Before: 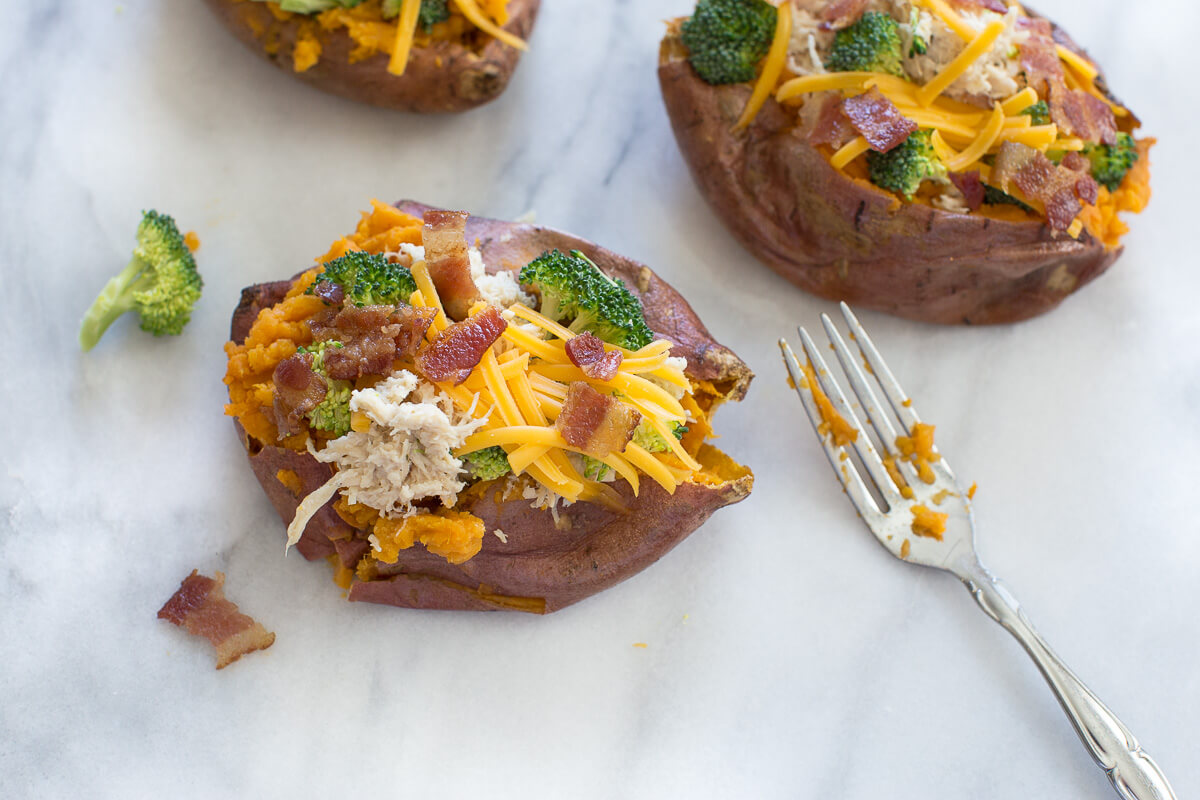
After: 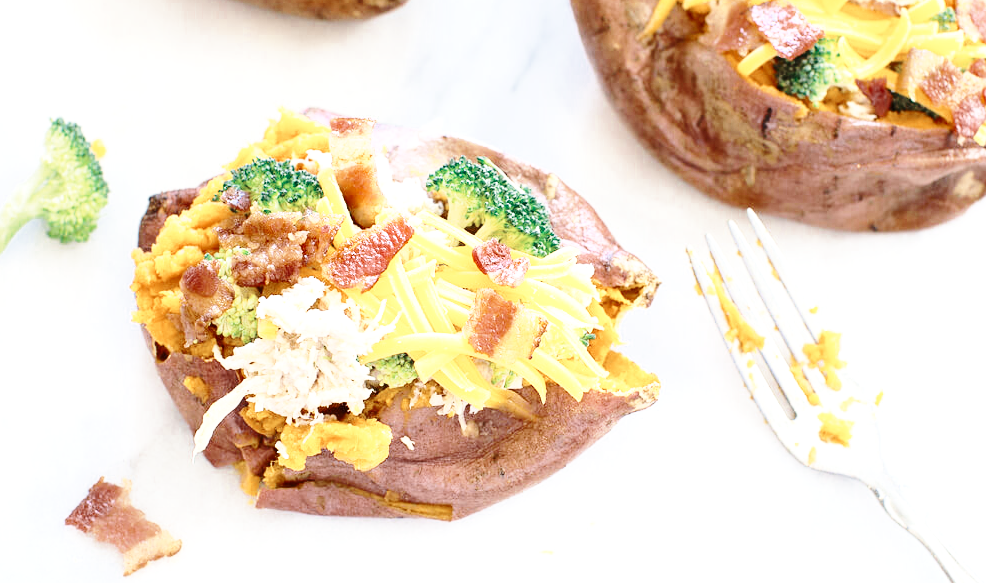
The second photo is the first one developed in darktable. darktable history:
crop: left 7.798%, top 11.673%, right 9.988%, bottom 15.4%
contrast brightness saturation: contrast 0.236, brightness 0.091
exposure: exposure 0.941 EV, compensate highlight preservation false
base curve: curves: ch0 [(0, 0) (0.028, 0.03) (0.121, 0.232) (0.46, 0.748) (0.859, 0.968) (1, 1)], preserve colors none
color correction: highlights b* -0.021, saturation 0.976
color zones: curves: ch0 [(0, 0.5) (0.125, 0.4) (0.25, 0.5) (0.375, 0.4) (0.5, 0.4) (0.625, 0.35) (0.75, 0.35) (0.875, 0.5)]; ch1 [(0, 0.35) (0.125, 0.45) (0.25, 0.35) (0.375, 0.35) (0.5, 0.35) (0.625, 0.35) (0.75, 0.45) (0.875, 0.35)]; ch2 [(0, 0.6) (0.125, 0.5) (0.25, 0.5) (0.375, 0.6) (0.5, 0.6) (0.625, 0.5) (0.75, 0.5) (0.875, 0.5)]
